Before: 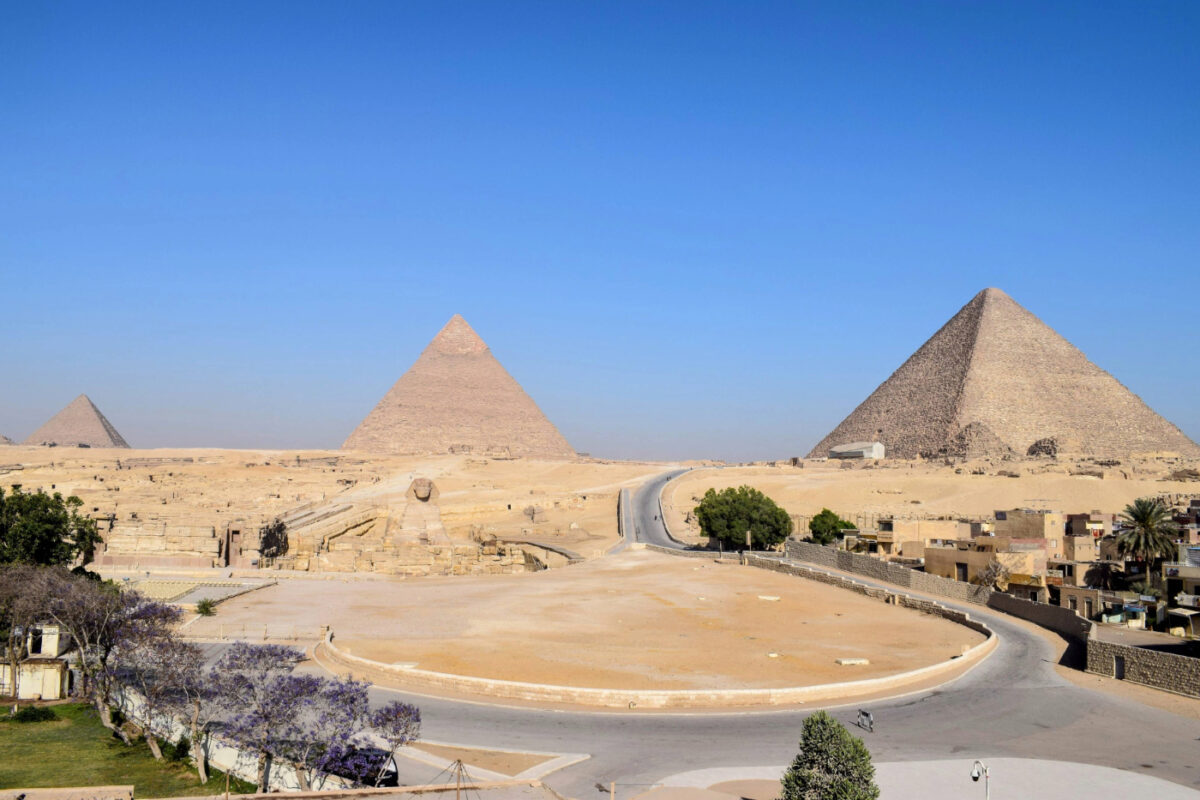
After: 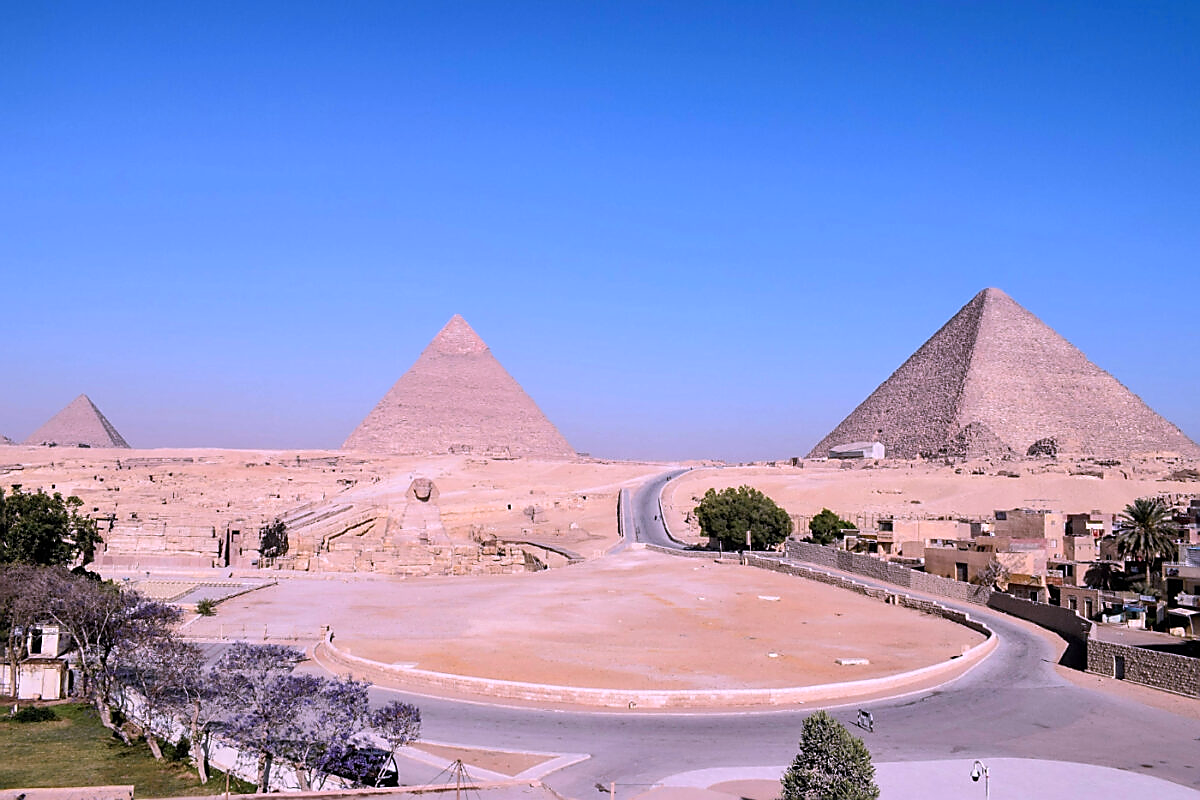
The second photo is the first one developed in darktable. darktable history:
color correction: highlights a* 15.23, highlights b* -25.13
sharpen: radius 1.36, amount 1.248, threshold 0.827
